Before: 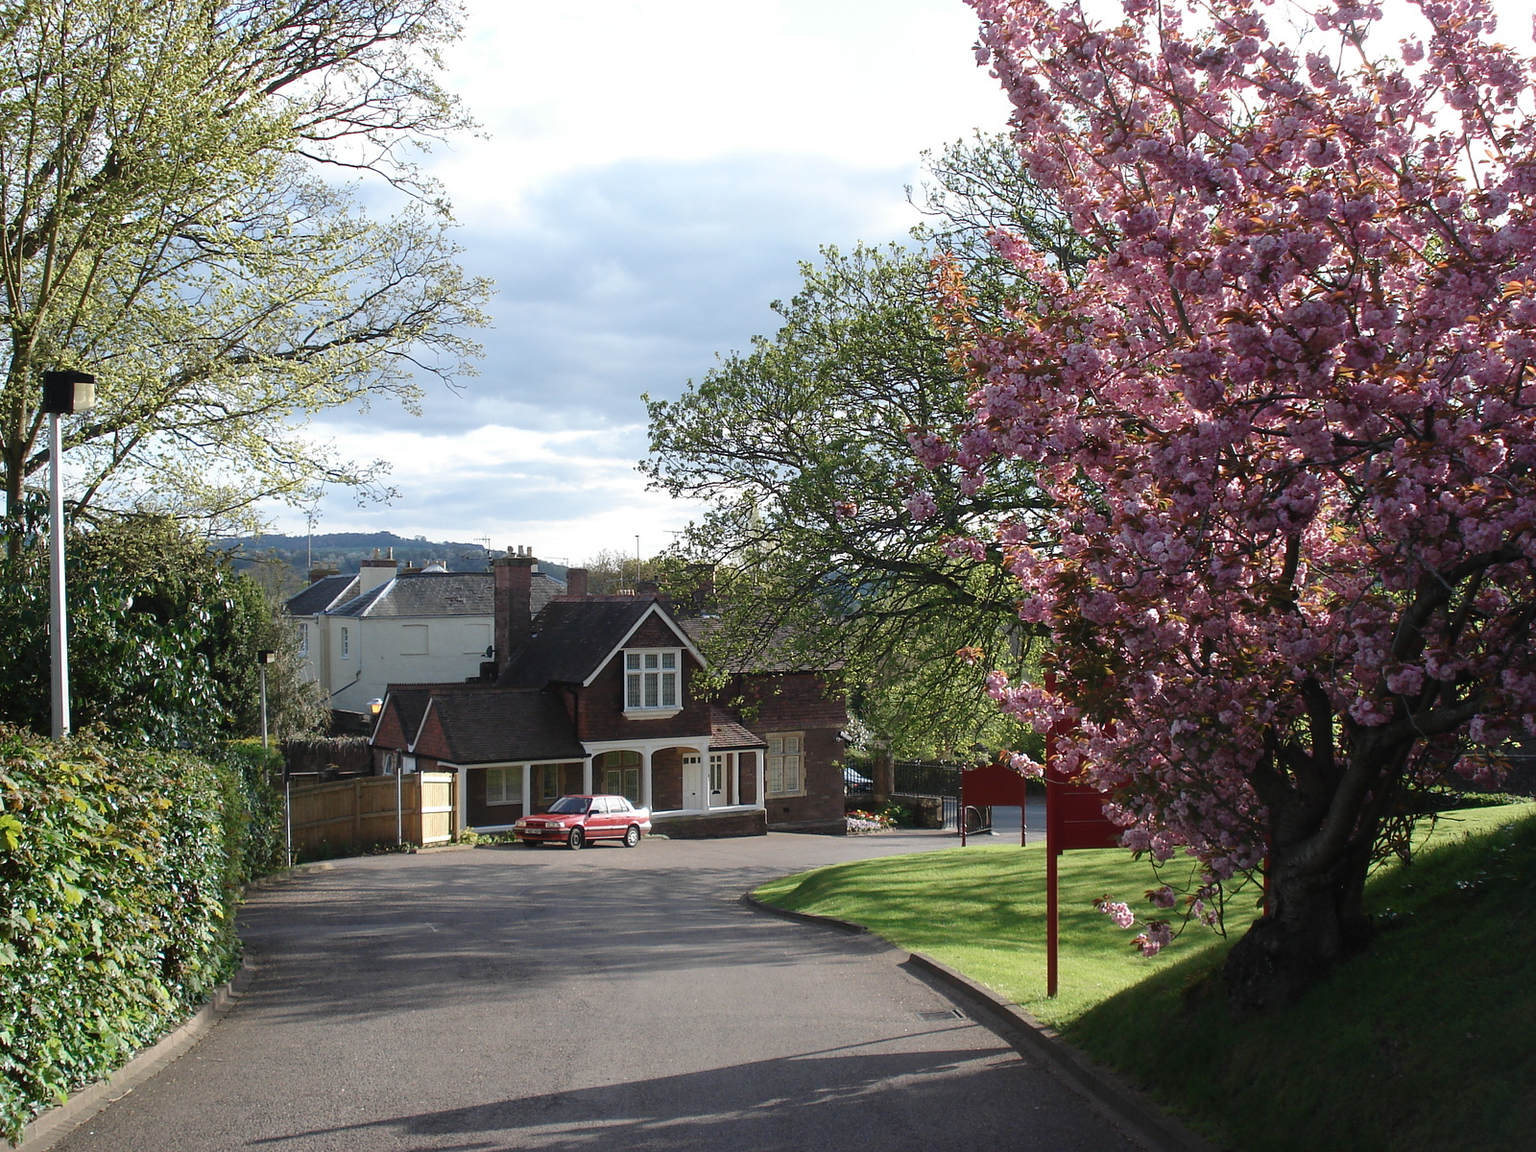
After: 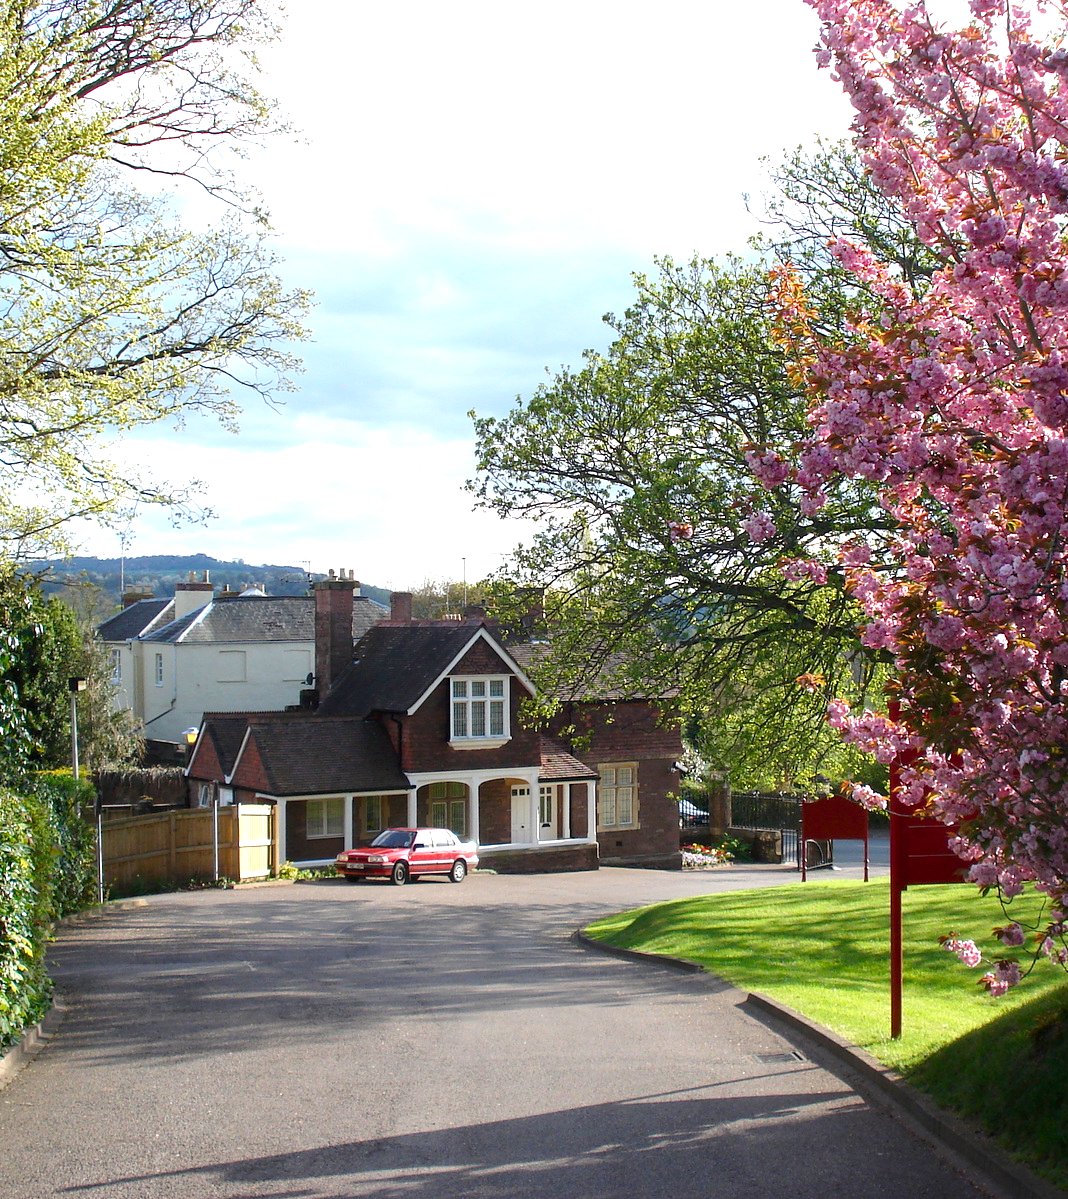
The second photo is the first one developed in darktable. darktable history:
exposure: exposure 0.644 EV, compensate highlight preservation false
crop and rotate: left 12.559%, right 20.686%
color balance rgb: global offset › luminance -0.51%, perceptual saturation grading › global saturation 29.482%
